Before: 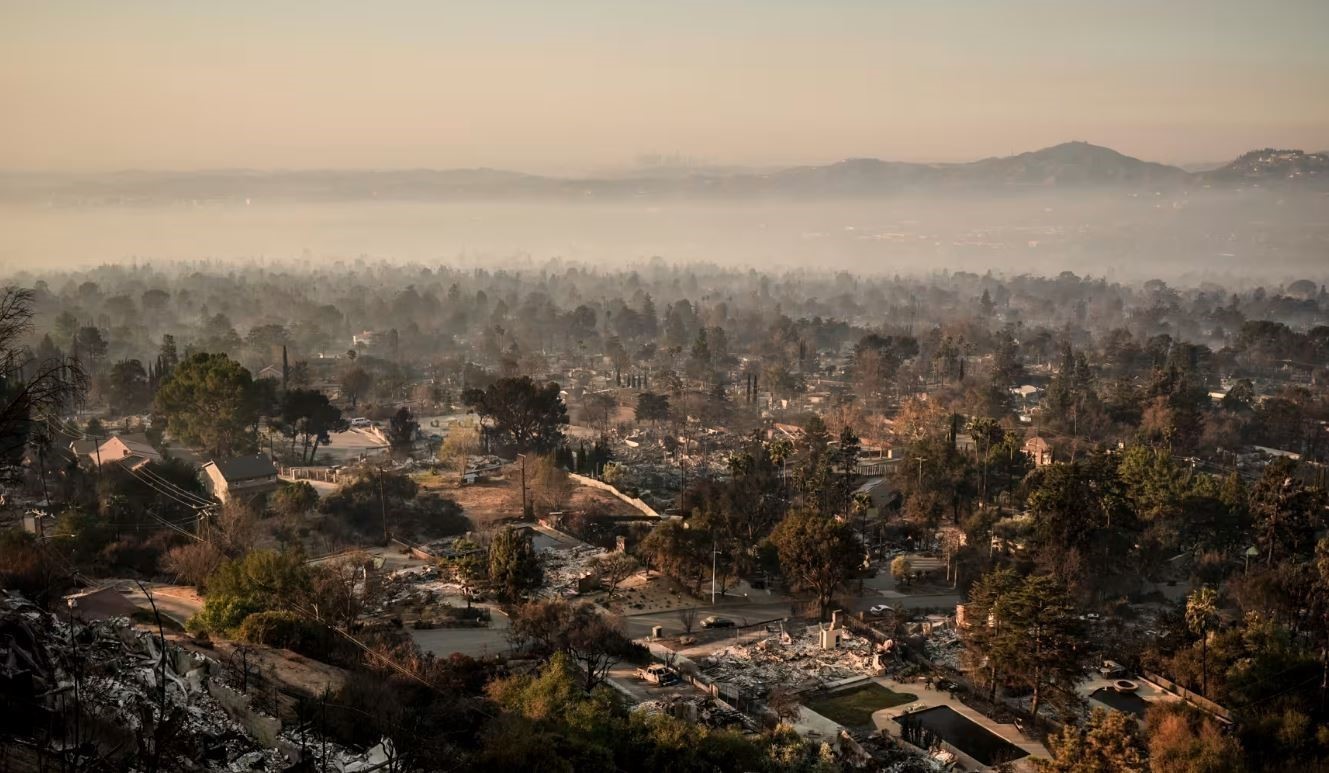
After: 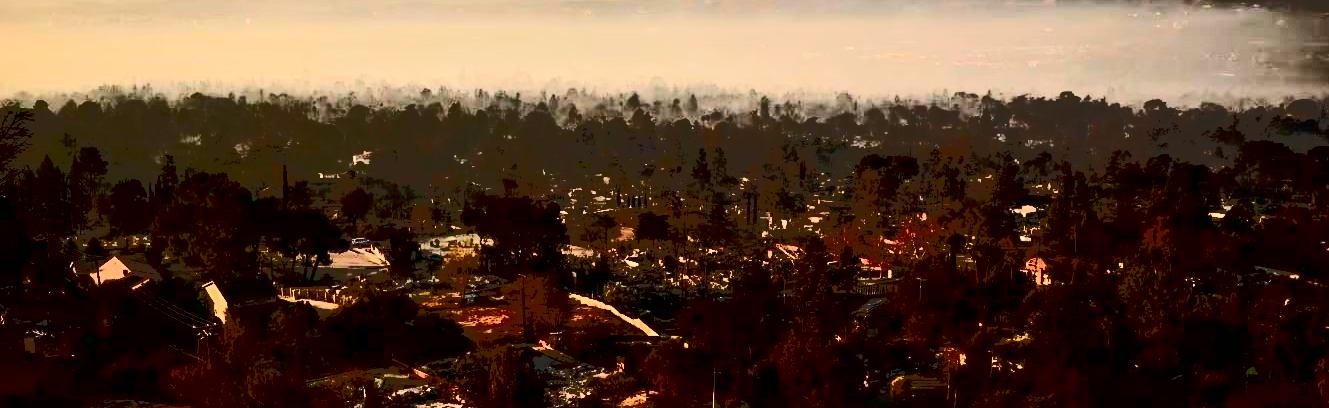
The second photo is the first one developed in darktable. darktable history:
contrast brightness saturation: contrast 0.784, brightness -0.989, saturation 0.996
tone curve: curves: ch0 [(0, 0) (0.003, 0.169) (0.011, 0.169) (0.025, 0.169) (0.044, 0.173) (0.069, 0.178) (0.1, 0.183) (0.136, 0.185) (0.177, 0.197) (0.224, 0.227) (0.277, 0.292) (0.335, 0.391) (0.399, 0.491) (0.468, 0.592) (0.543, 0.672) (0.623, 0.734) (0.709, 0.785) (0.801, 0.844) (0.898, 0.893) (1, 1)], color space Lab, independent channels, preserve colors none
crop and rotate: top 23.374%, bottom 23.765%
